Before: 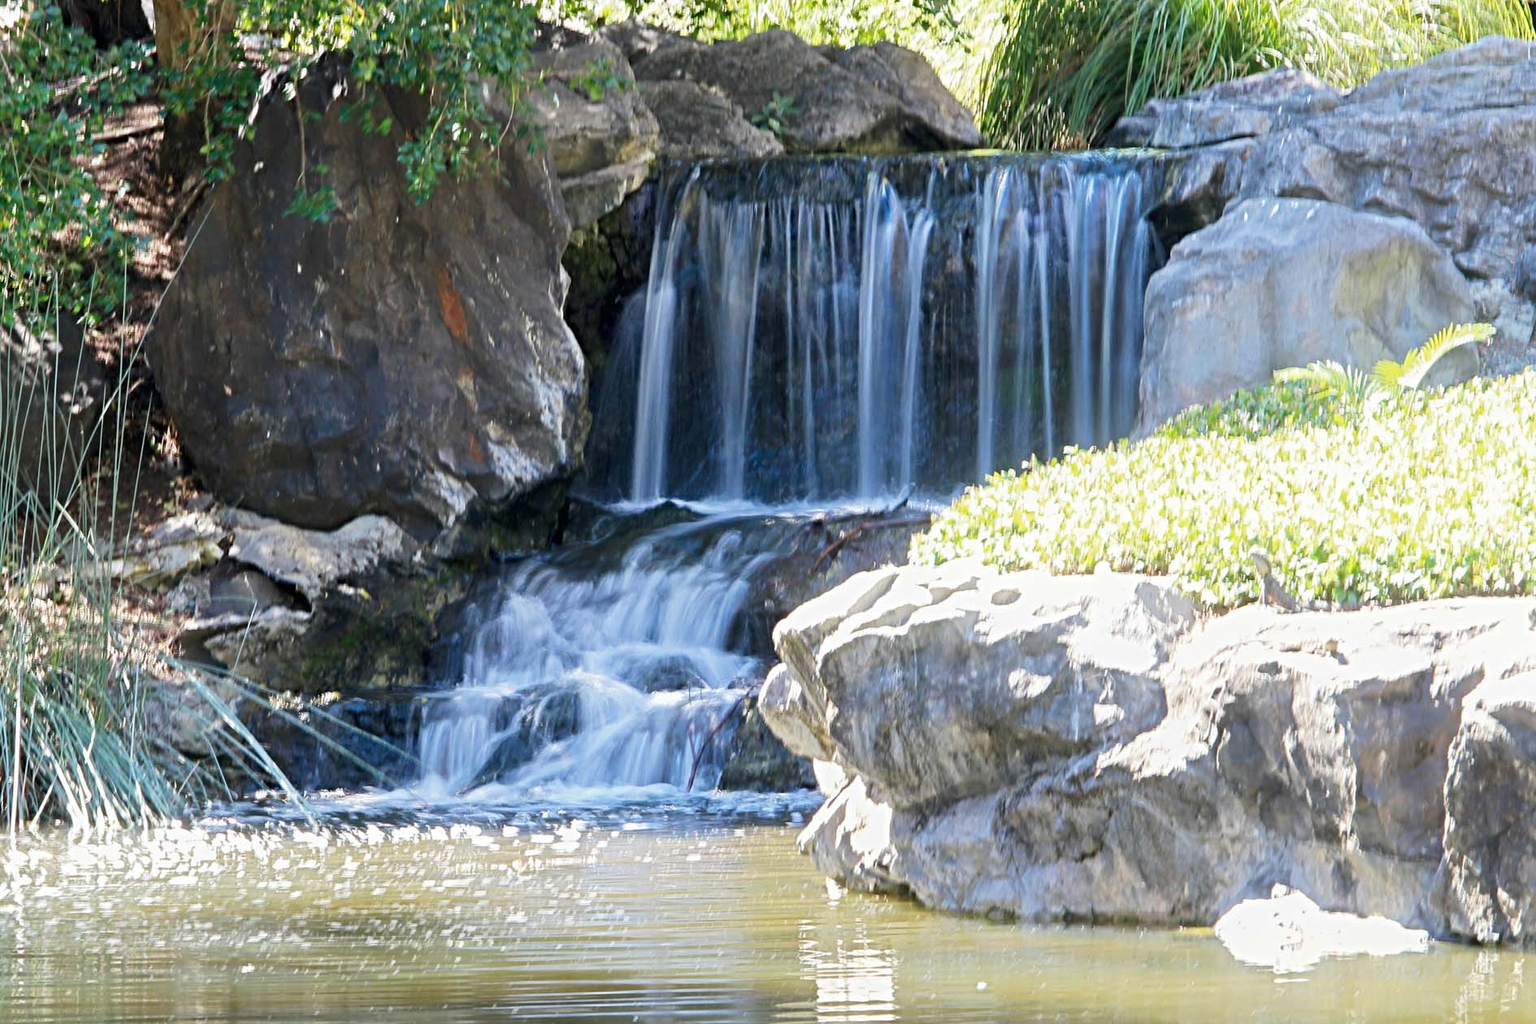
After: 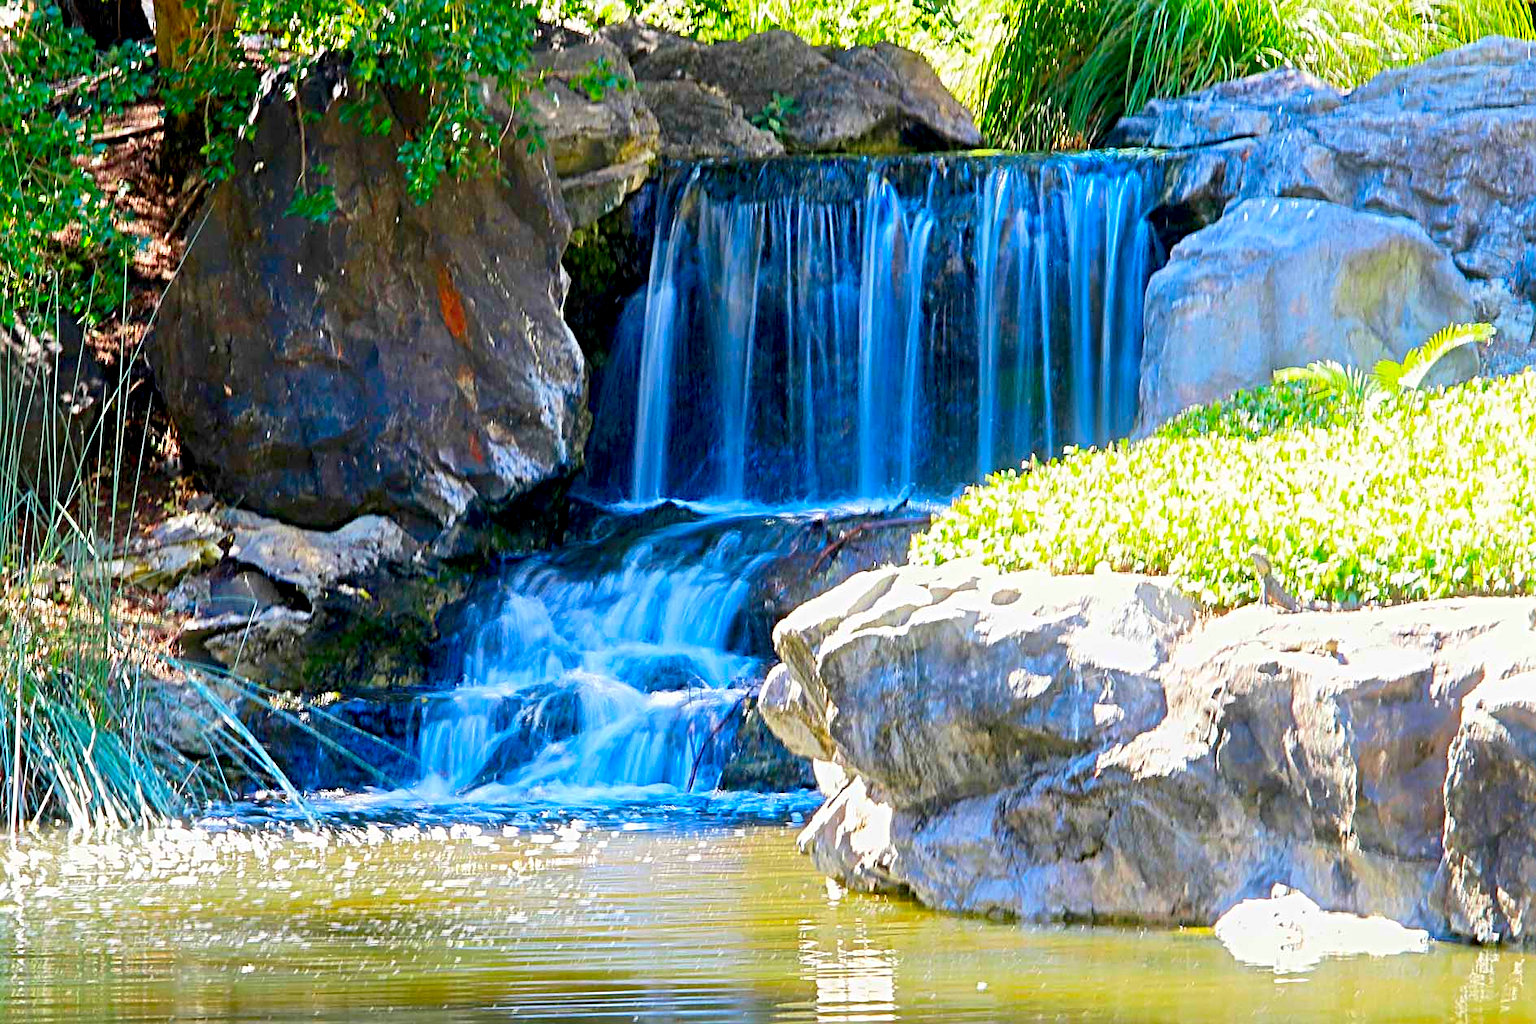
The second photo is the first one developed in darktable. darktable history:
sharpen: amount 0.55
color correction: saturation 2.15
exposure: black level correction 0.01, exposure 0.014 EV, compensate highlight preservation false
